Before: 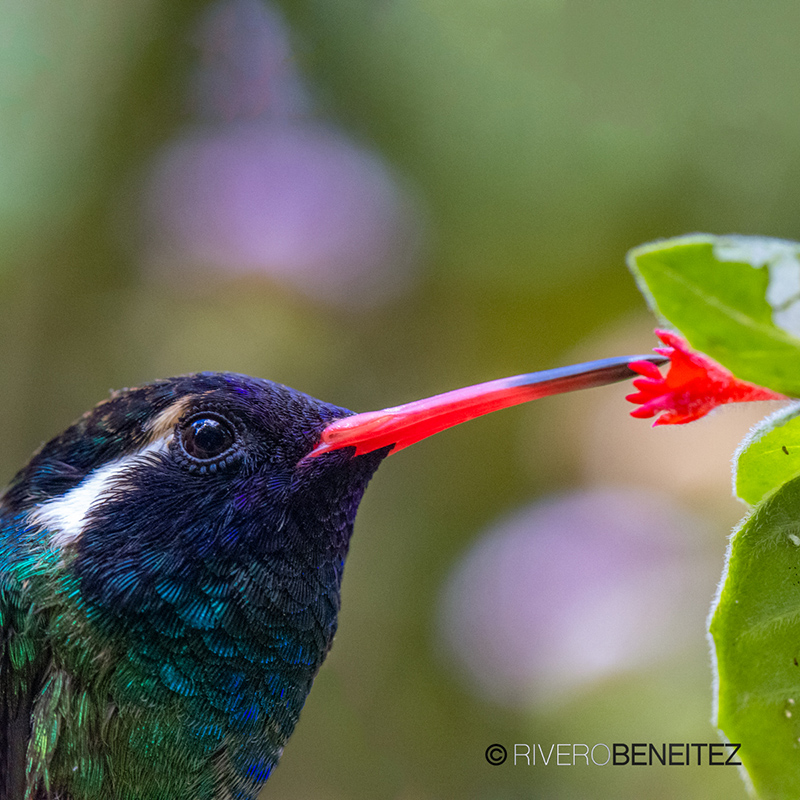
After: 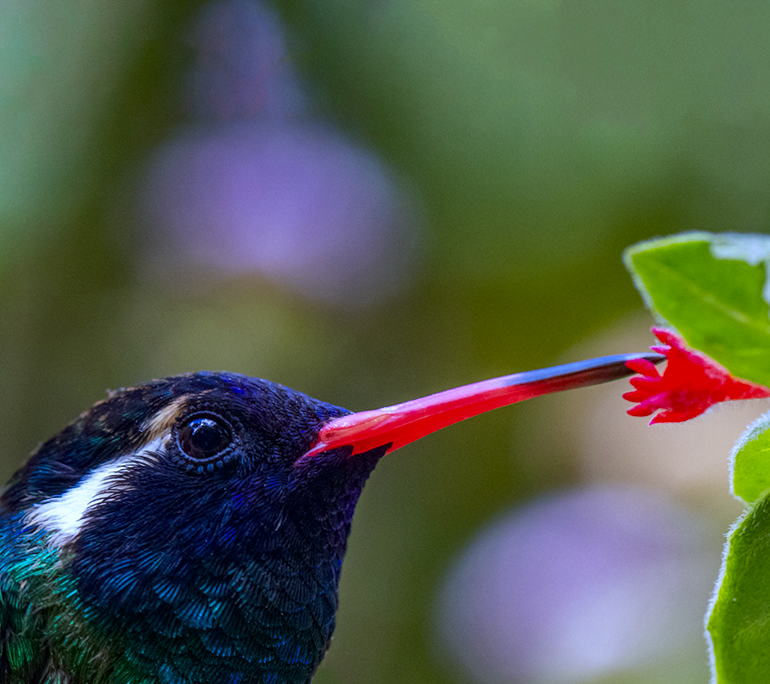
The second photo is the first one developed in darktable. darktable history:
white balance: red 0.931, blue 1.11
contrast brightness saturation: contrast 0.07, brightness -0.13, saturation 0.06
crop and rotate: angle 0.2°, left 0.275%, right 3.127%, bottom 14.18%
